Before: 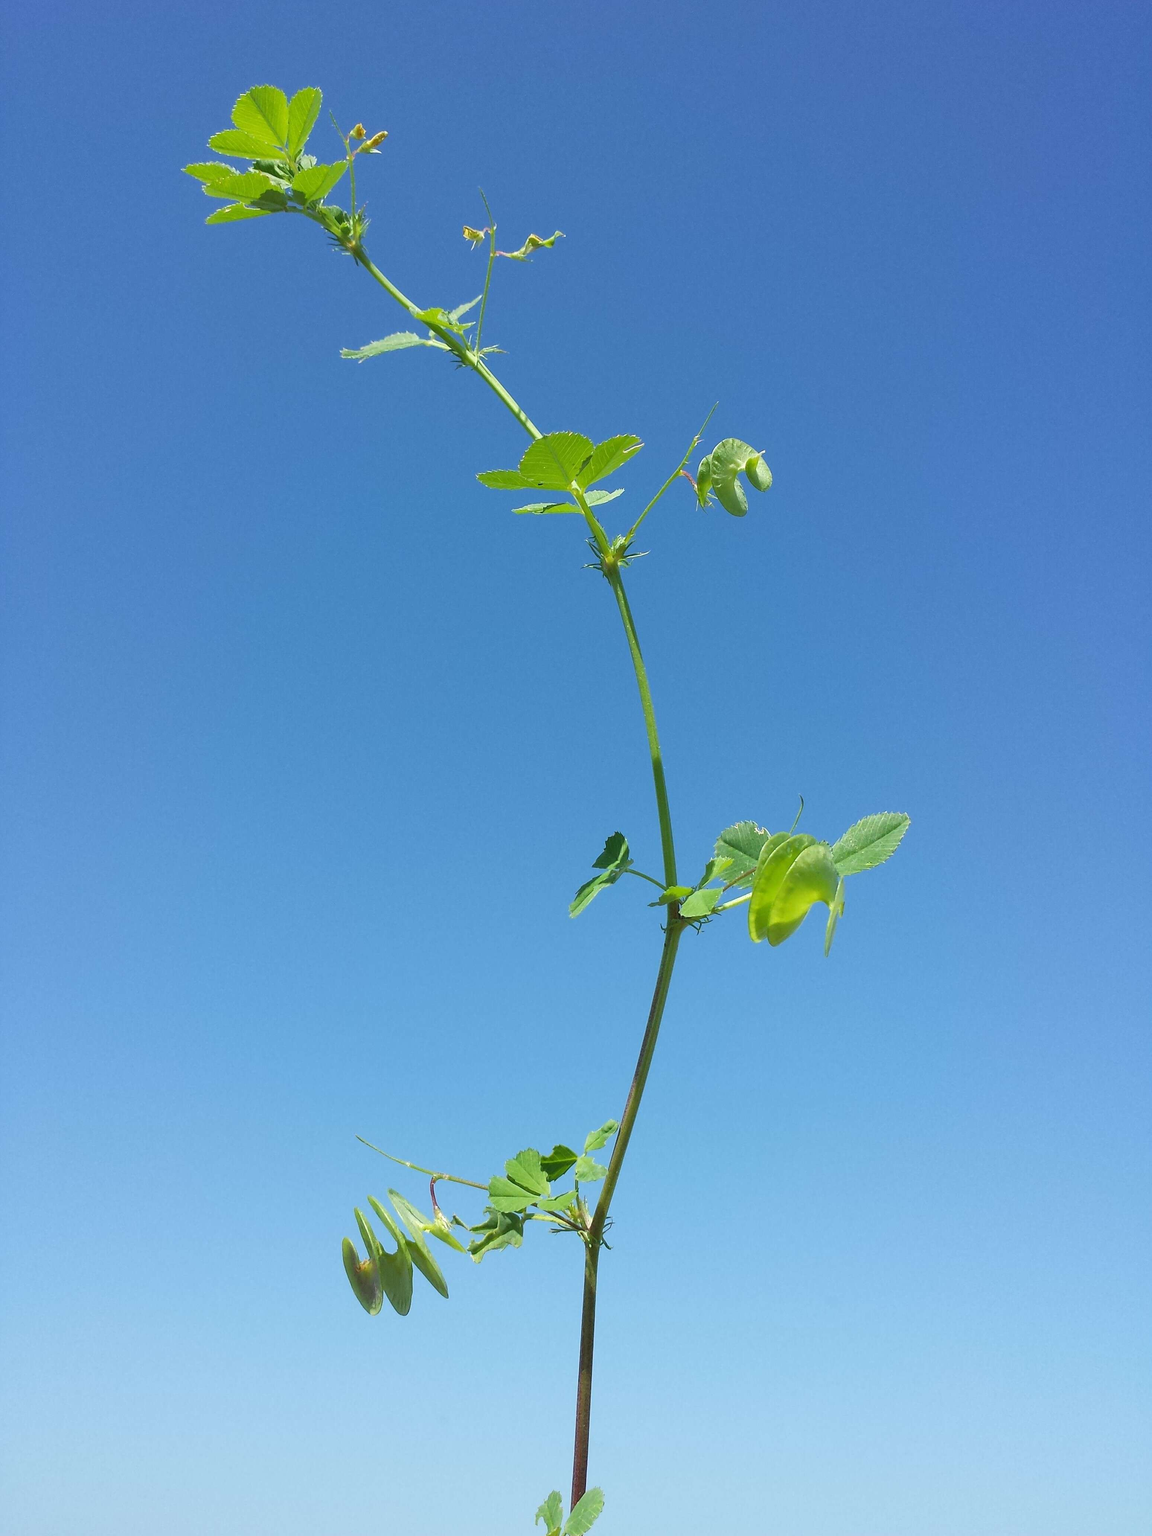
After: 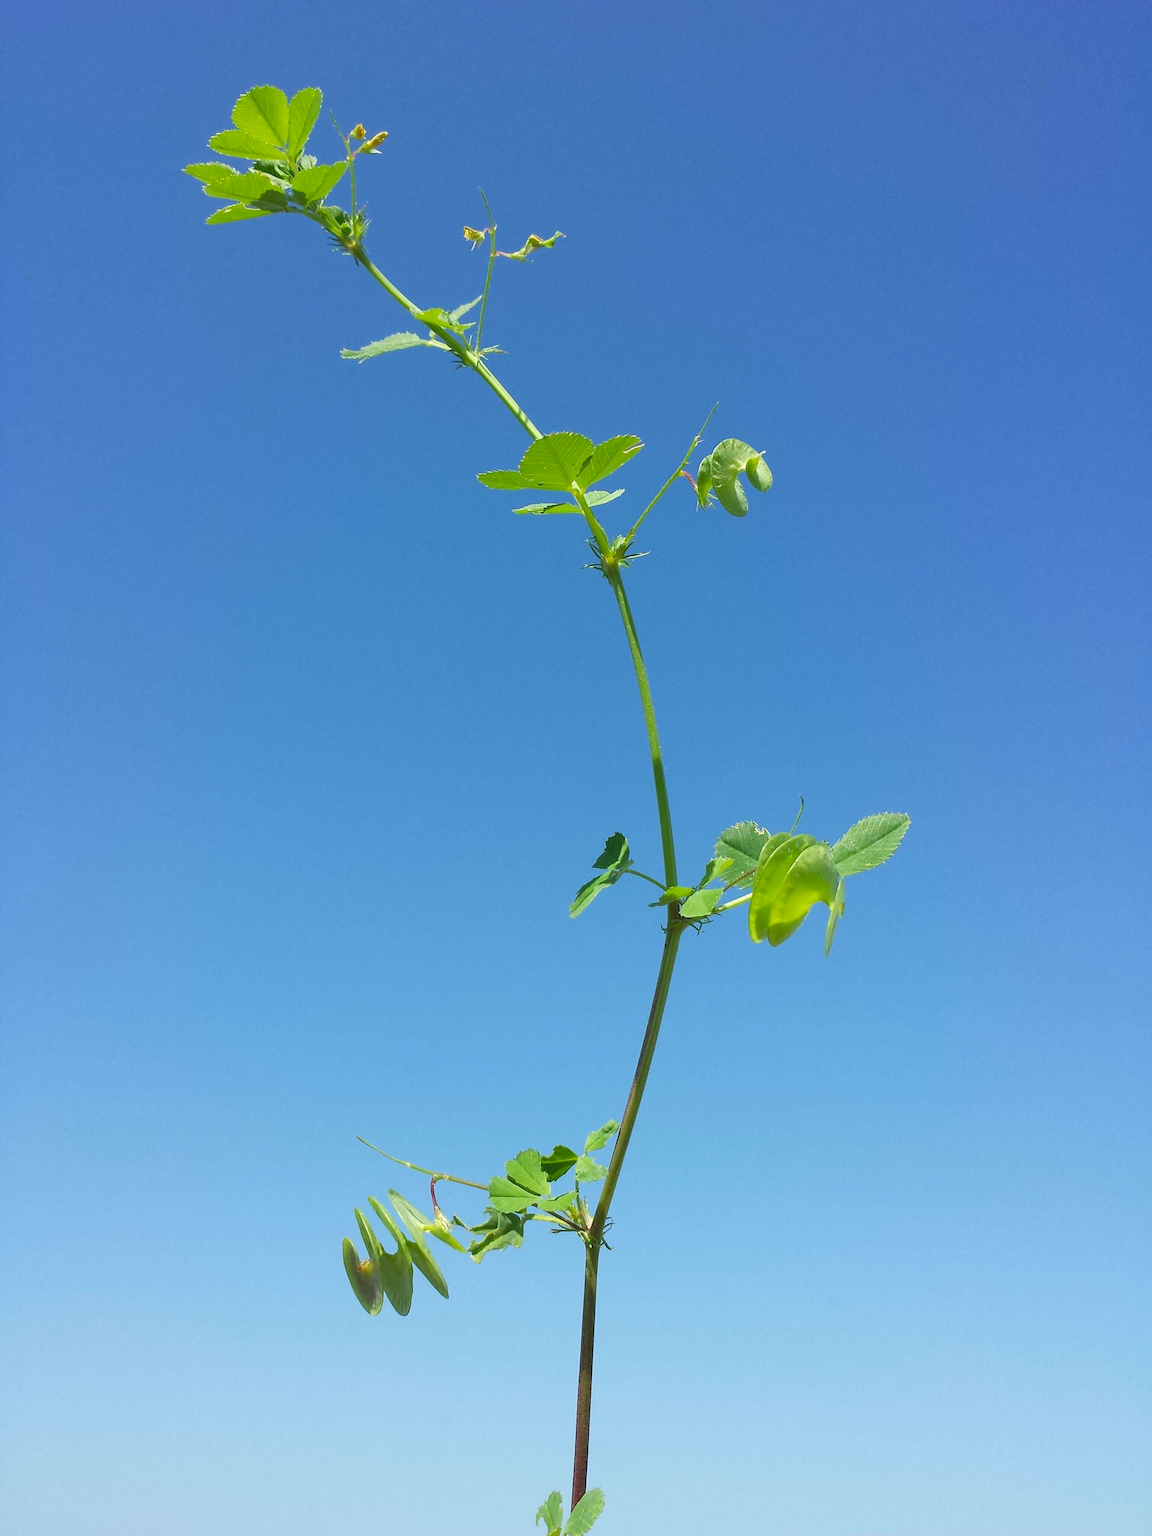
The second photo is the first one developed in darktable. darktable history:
color correction: highlights a* 0.519, highlights b* 2.81, saturation 1.09
